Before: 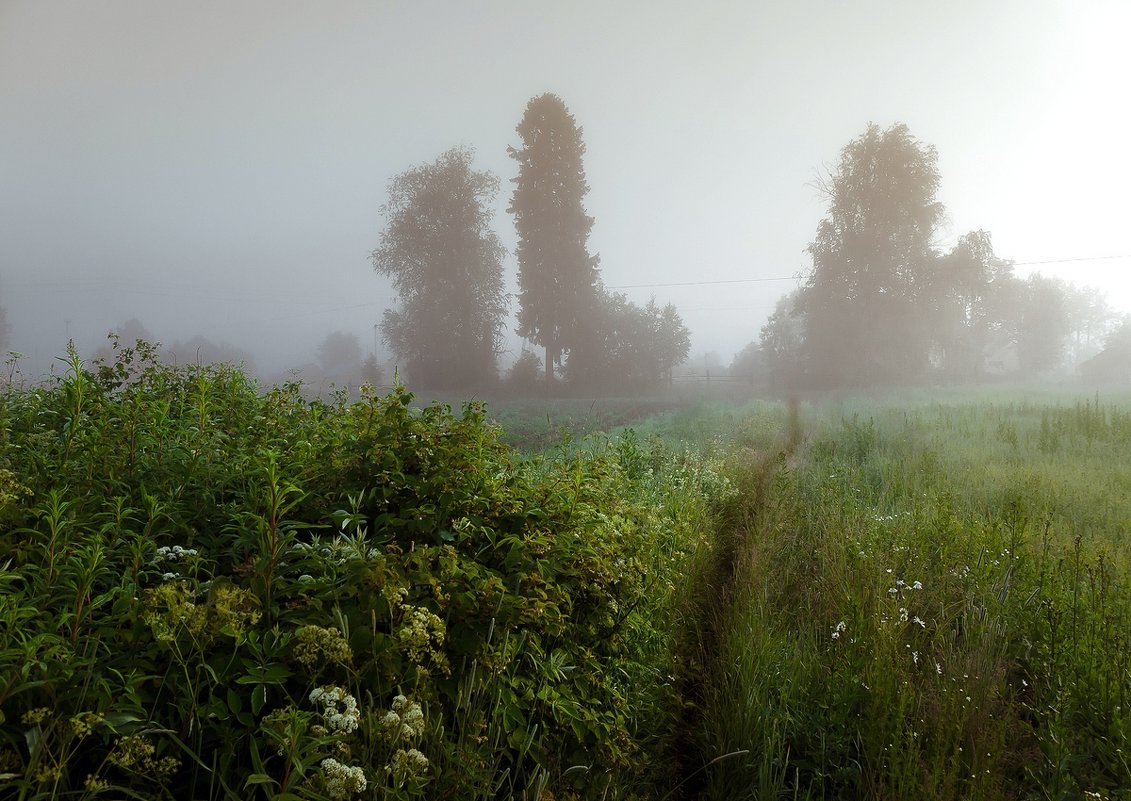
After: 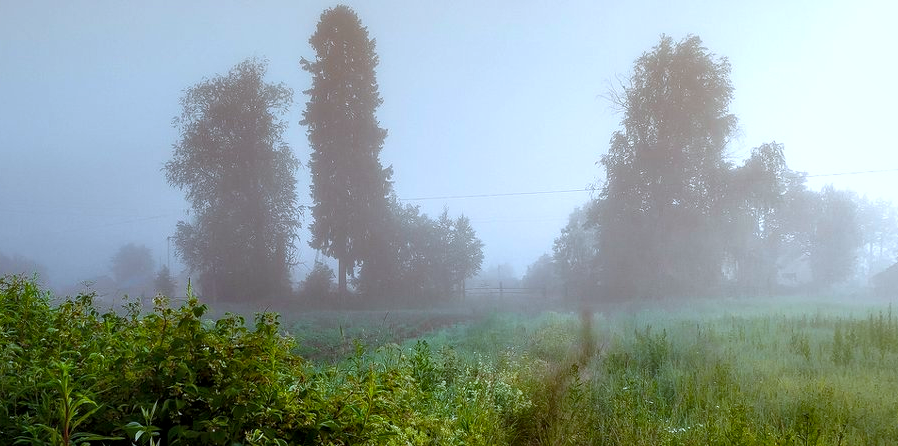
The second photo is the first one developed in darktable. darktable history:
crop: left 18.38%, top 11.092%, right 2.134%, bottom 33.217%
color correction: highlights a* -2.24, highlights b* -18.1
local contrast: on, module defaults
color balance rgb: perceptual saturation grading › global saturation 25%, global vibrance 20%
